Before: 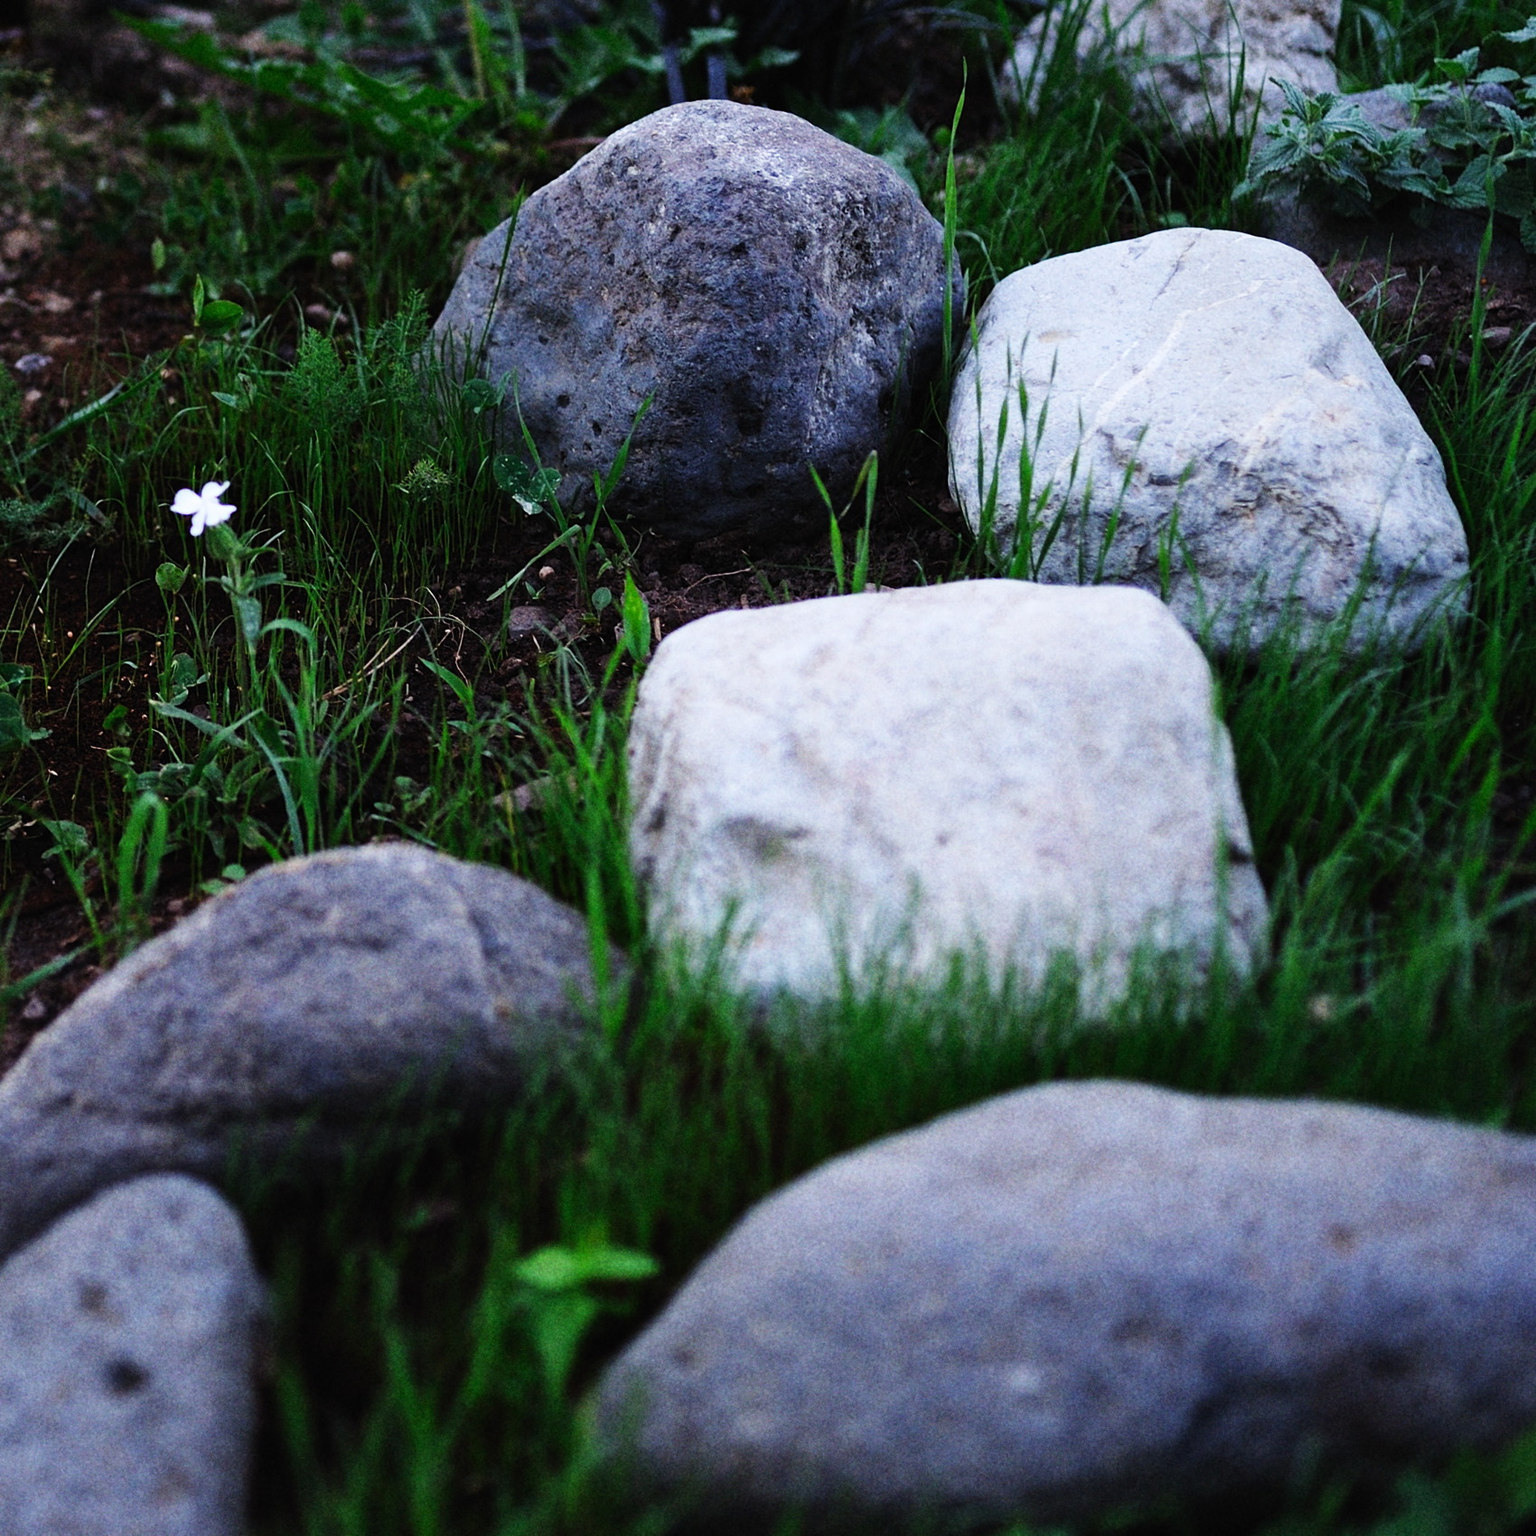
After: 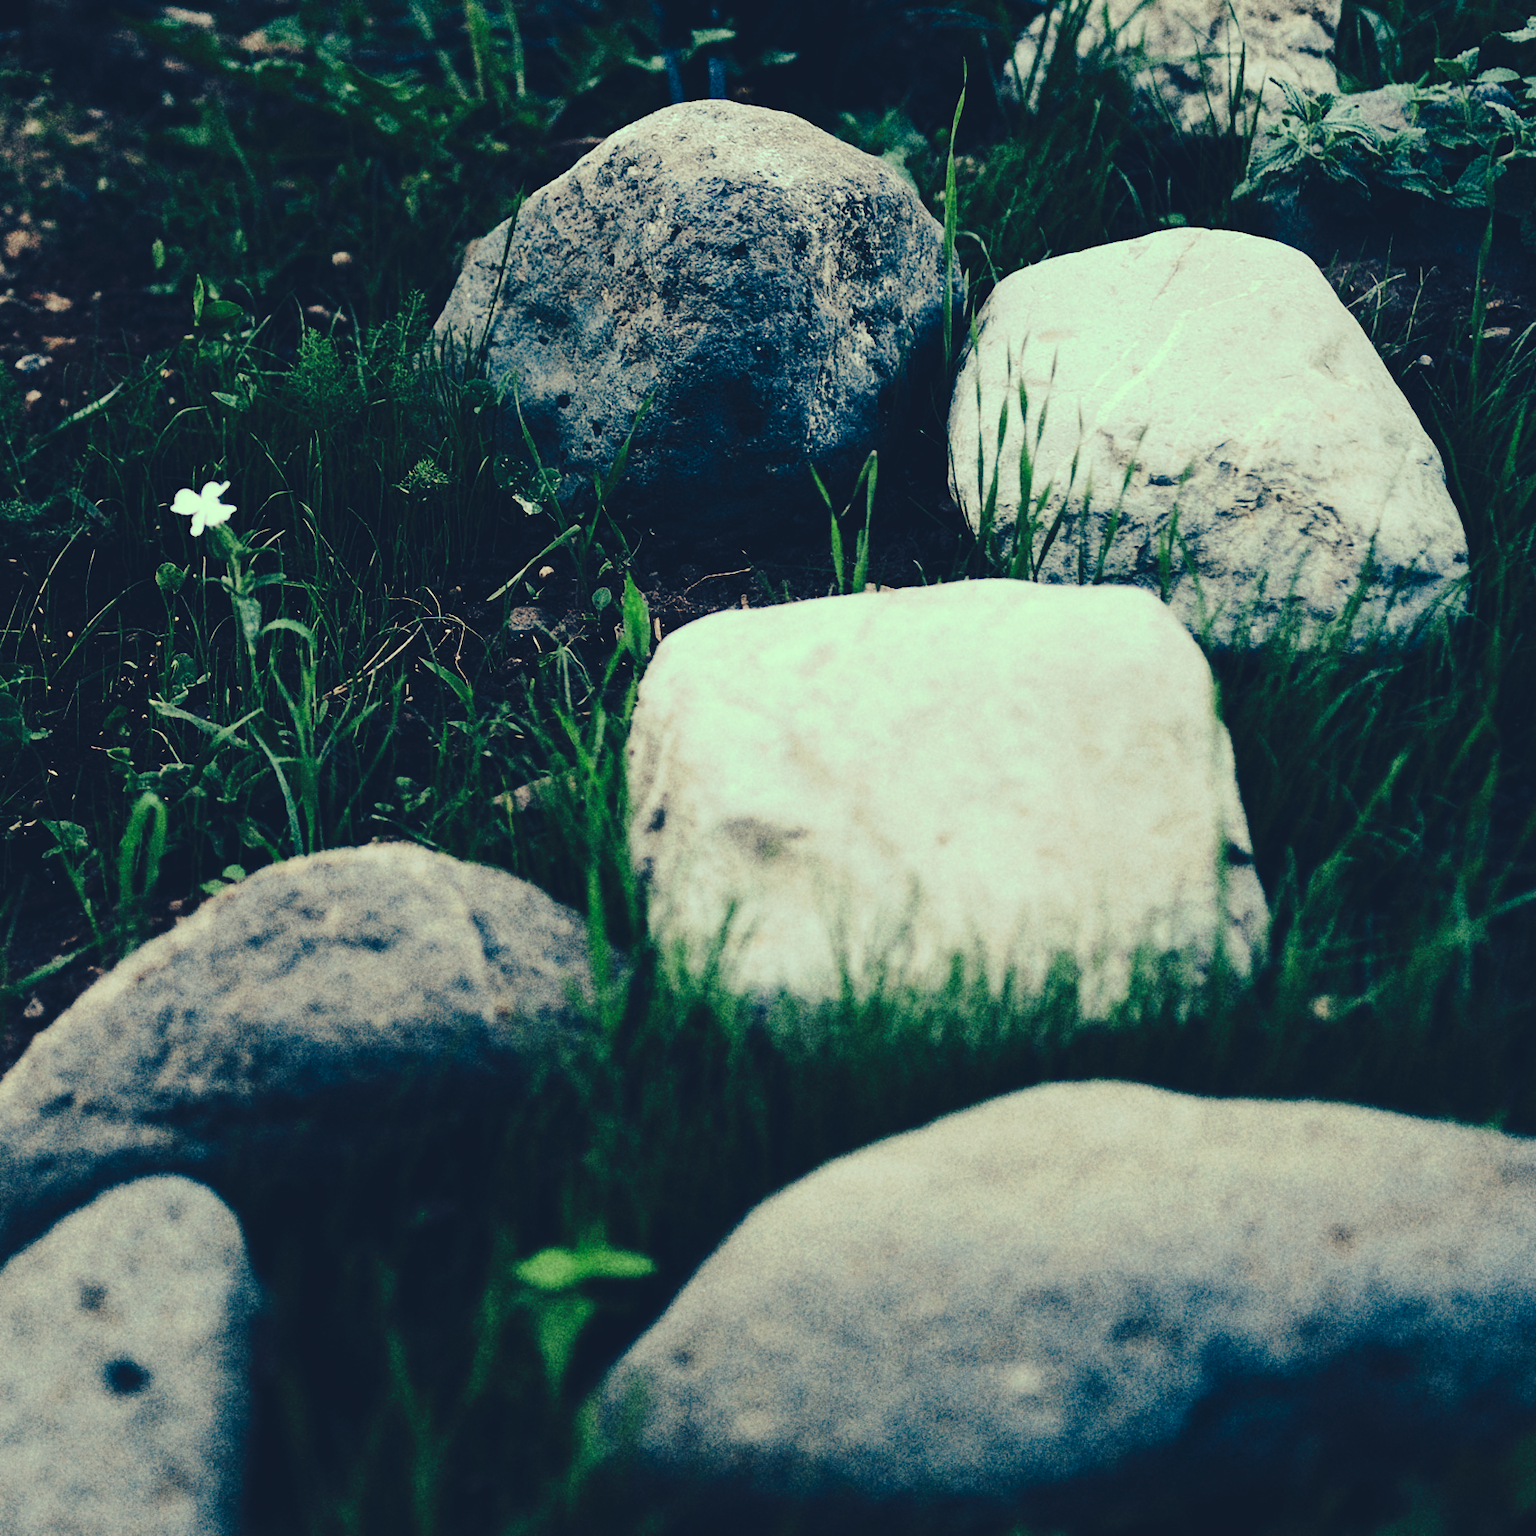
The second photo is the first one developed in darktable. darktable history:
tone curve: curves: ch0 [(0, 0) (0.003, 0.079) (0.011, 0.083) (0.025, 0.088) (0.044, 0.095) (0.069, 0.106) (0.1, 0.115) (0.136, 0.127) (0.177, 0.152) (0.224, 0.198) (0.277, 0.263) (0.335, 0.371) (0.399, 0.483) (0.468, 0.582) (0.543, 0.664) (0.623, 0.726) (0.709, 0.793) (0.801, 0.842) (0.898, 0.896) (1, 1)], preserve colors none
color look up table: target L [91.98, 87.53, 80.66, 65.31, 59.68, 65.1, 65.26, 52.06, 44.23, 35.15, 32.5, 24.47, 201.58, 83.51, 82.71, 80.35, 62.22, 60.04, 59.99, 56.58, 61.21, 52.06, 38.32, 34.11, 36.54, 26.32, 13.44, 1.6, 94.07, 88.67, 77.7, 74.31, 87.91, 86.79, 65.58, 53.97, 66.67, 51.54, 76.46, 46.12, 49.63, 33.08, 32.77, 9.786, 86, 59.29, 48.52, 46.59, 9.056], target a [-29.39, -40.97, -60.11, -43.66, -54.17, -21.99, -10.63, -20.63, -32.76, -16.78, -18.27, -15.08, 0, -3.819, -7.876, 8.176, 21.28, 42.63, 6.086, 1.729, 45, 33.09, 2.558, 12.53, 32.65, 20.04, -11.79, -1.082, -10.68, -2.169, -4.491, -14.48, -2.235, 0.229, 1.304, -3.536, 0.928, 42.55, 7.431, 20.11, 15.3, 2.26, 10.74, -2.617, -64.49, -34.13, -28.49, -9.377, -19.47], target b [46.76, 57.9, 43.58, 21.52, 36.91, 41.83, 23.09, 17.92, 23.83, 14.69, 7.883, -3.679, -0.001, 49.34, 63.39, 34.61, 40.62, 44.92, 23.27, 42.4, 28.81, 15.09, 4.885, 17.63, 22.3, -0.248, -9.587, -27.85, 22.48, 18.74, 22.35, 6.63, 16.14, 16.18, 11.86, 12.67, -14.98, 8.664, 0.465, 4.697, 1.871, -22.78, -27.56, -21.69, 12.43, -2.898, 4.315, -1.254, -23.72], num patches 49
